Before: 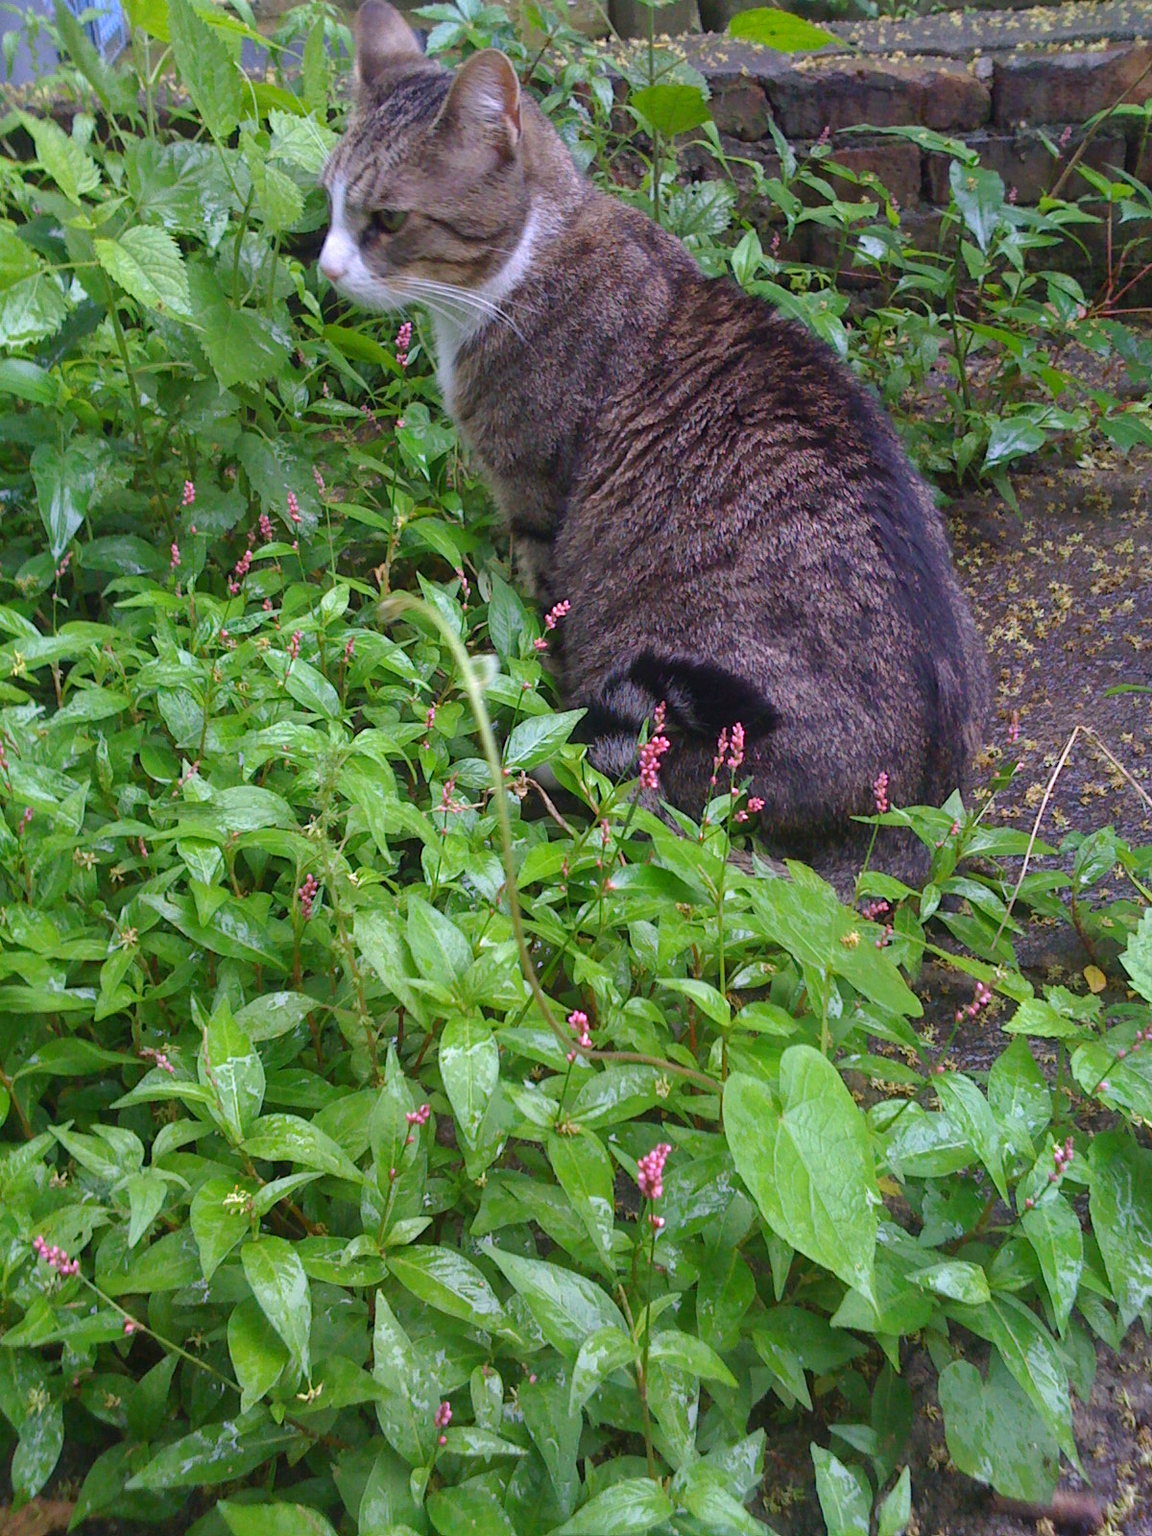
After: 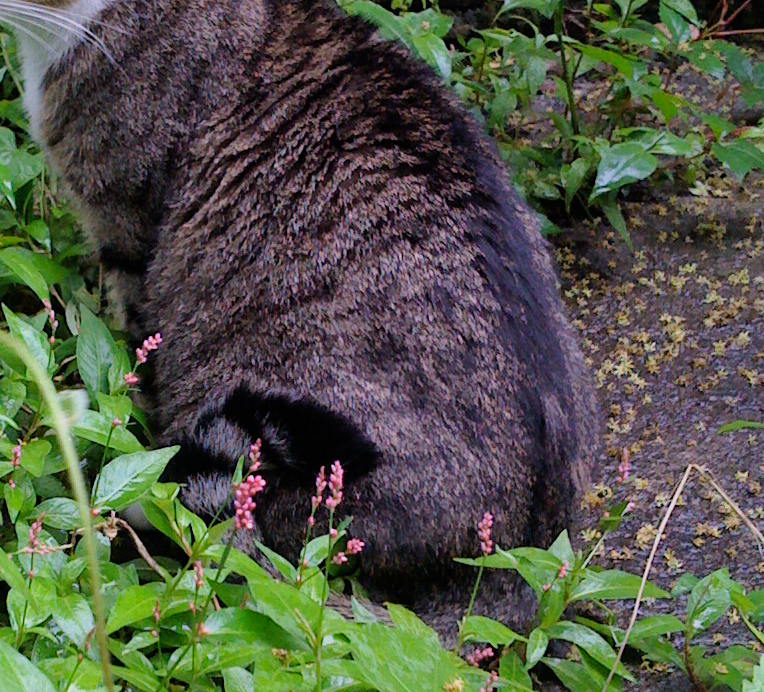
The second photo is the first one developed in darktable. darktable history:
tone equalizer: on, module defaults
filmic rgb: black relative exposure -7.75 EV, white relative exposure 4.4 EV, threshold 3 EV, hardness 3.76, latitude 50%, contrast 1.1, color science v5 (2021), contrast in shadows safe, contrast in highlights safe, enable highlight reconstruction true
crop: left 36.005%, top 18.293%, right 0.31%, bottom 38.444%
